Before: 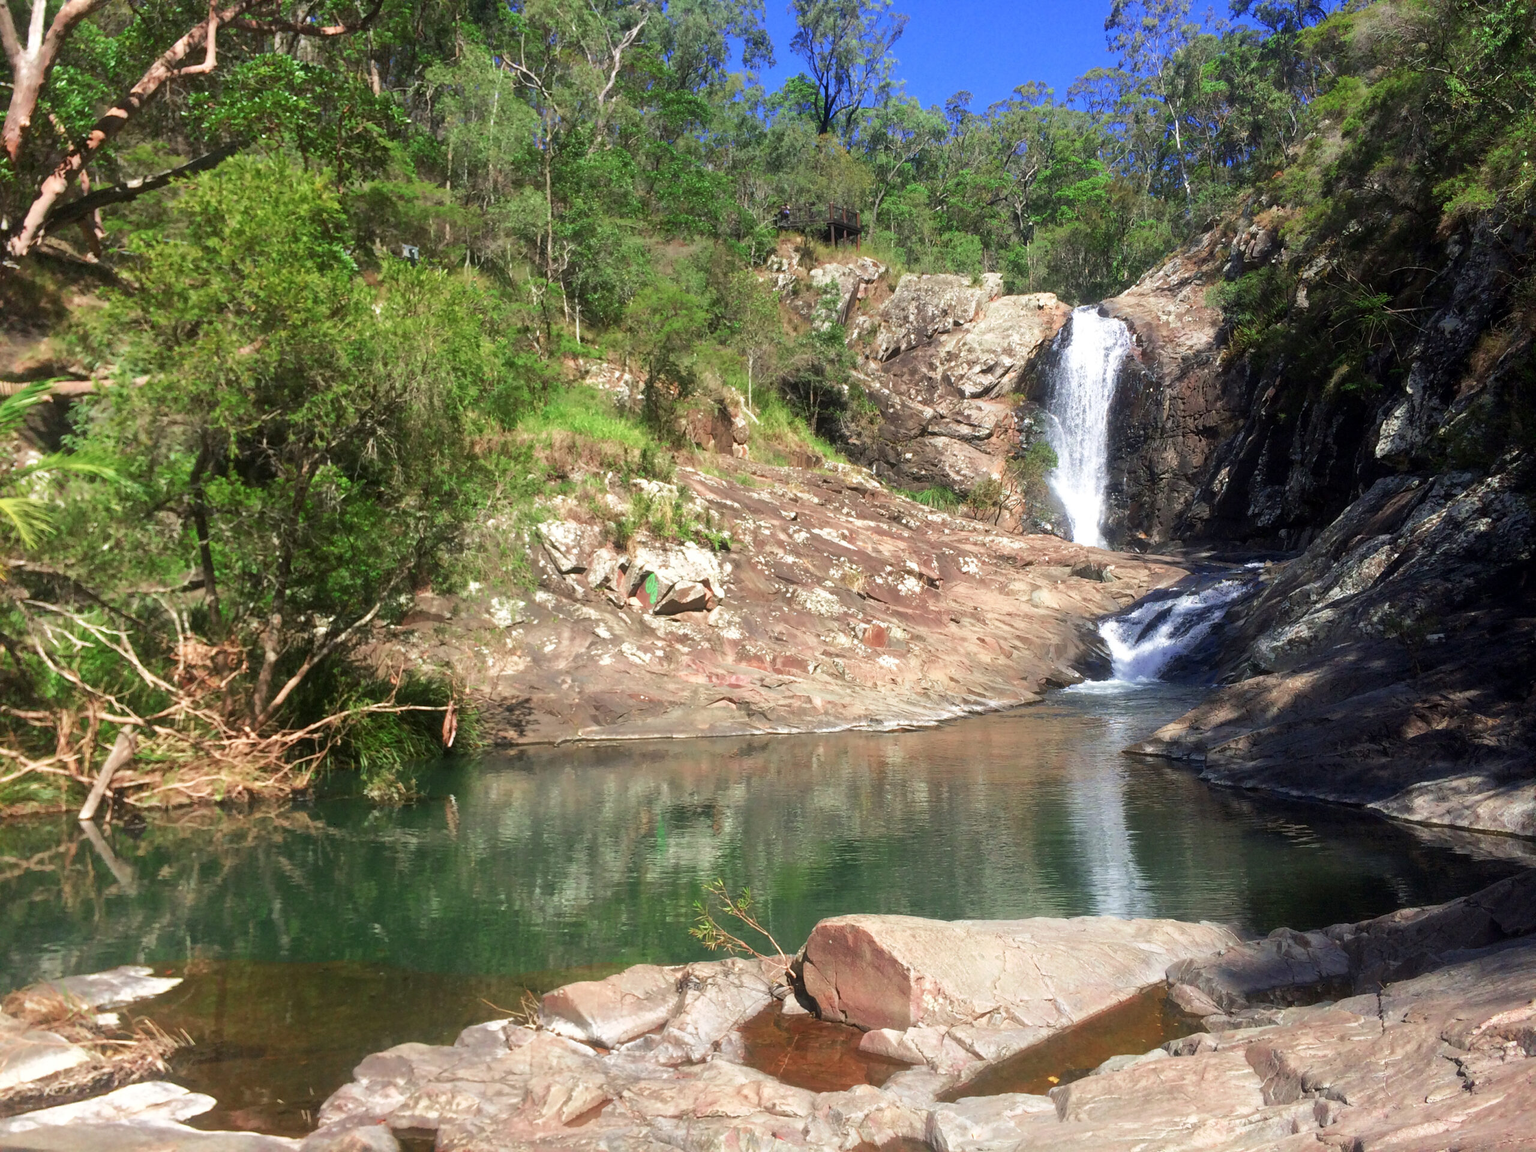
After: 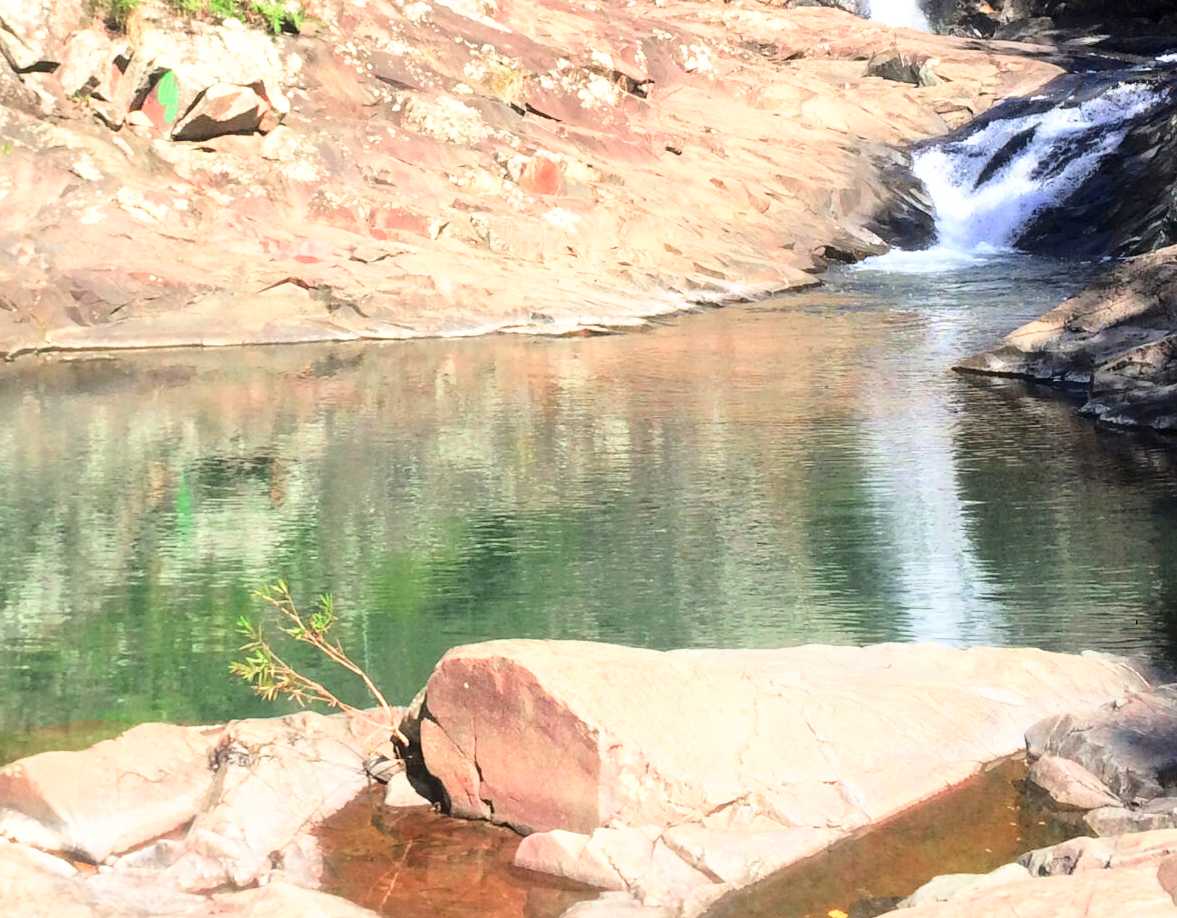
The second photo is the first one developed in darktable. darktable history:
base curve: curves: ch0 [(0, 0) (0.028, 0.03) (0.105, 0.232) (0.387, 0.748) (0.754, 0.968) (1, 1)]
crop: left 35.874%, top 46.089%, right 18.113%, bottom 6.062%
